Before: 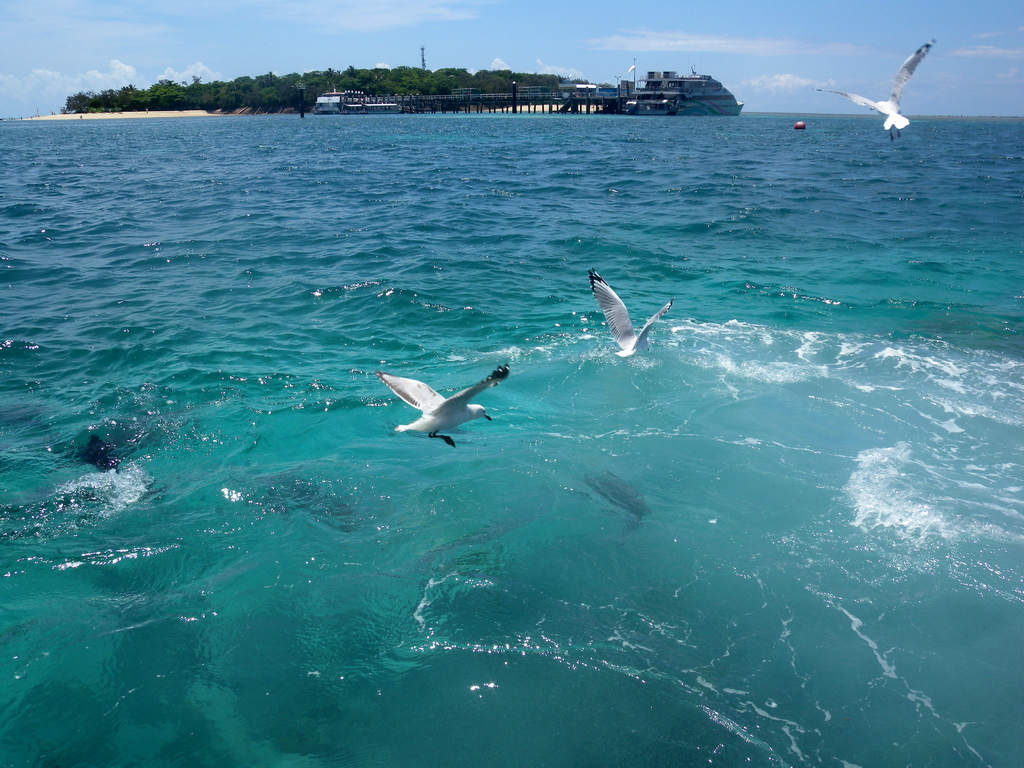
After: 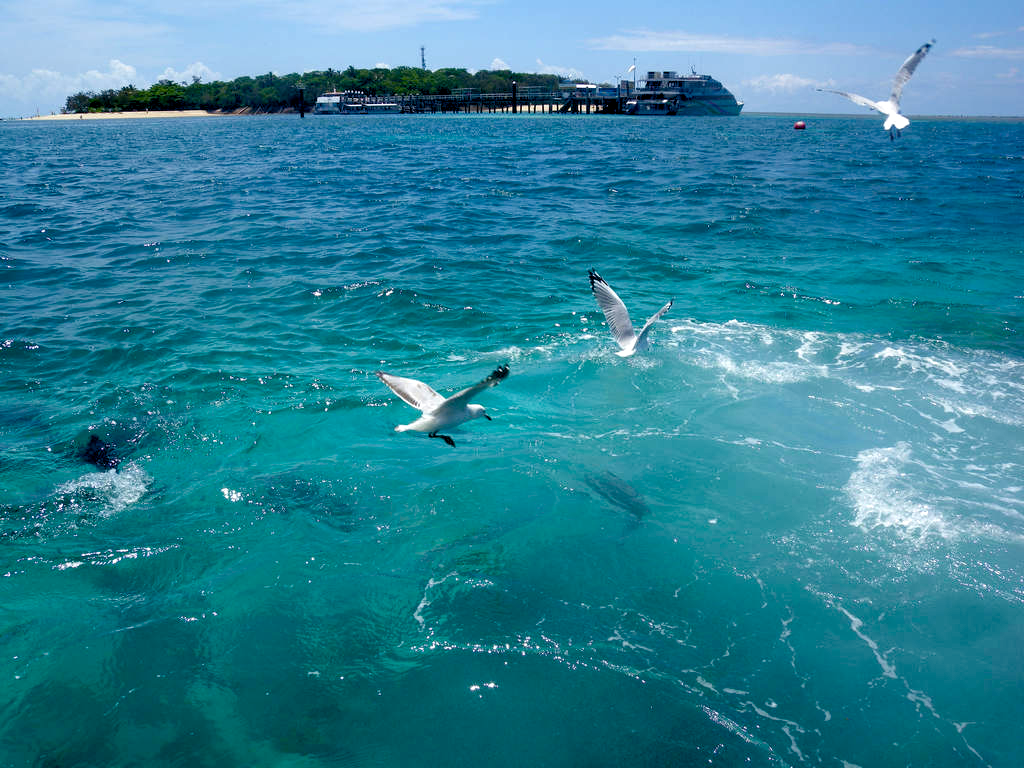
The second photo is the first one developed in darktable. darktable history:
local contrast: highlights 104%, shadows 98%, detail 119%, midtone range 0.2
color balance rgb: global offset › luminance -0.483%, perceptual saturation grading › global saturation 20%, perceptual saturation grading › highlights -25.618%, perceptual saturation grading › shadows 49.391%, global vibrance 5.486%, contrast 3.788%
